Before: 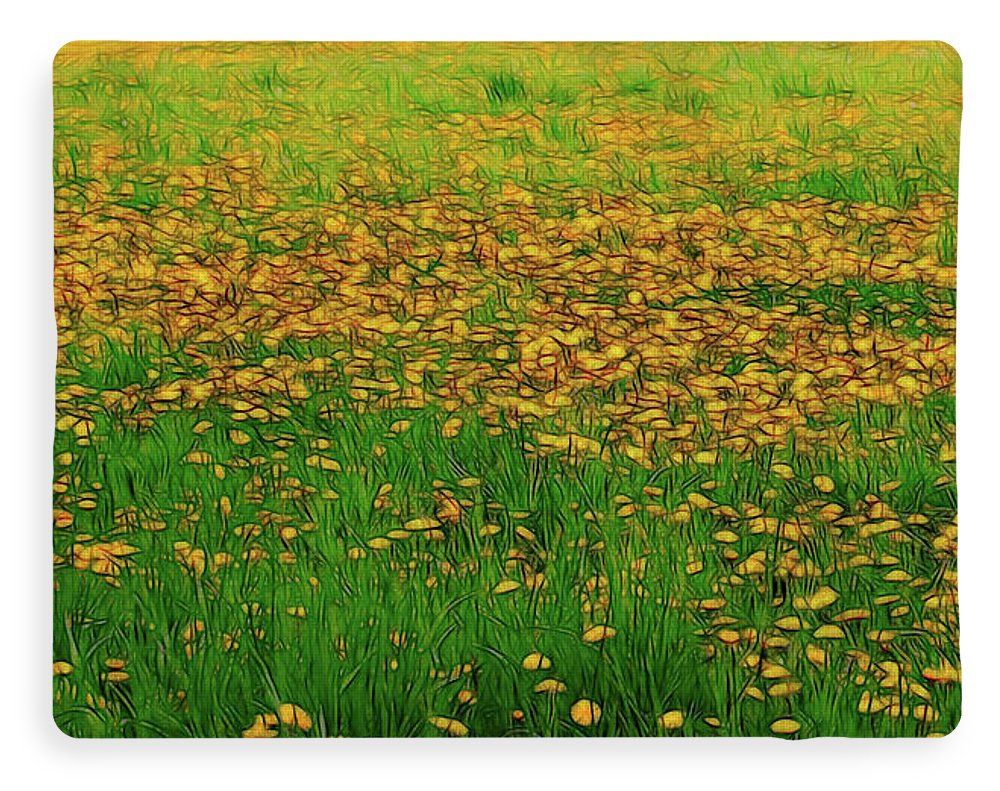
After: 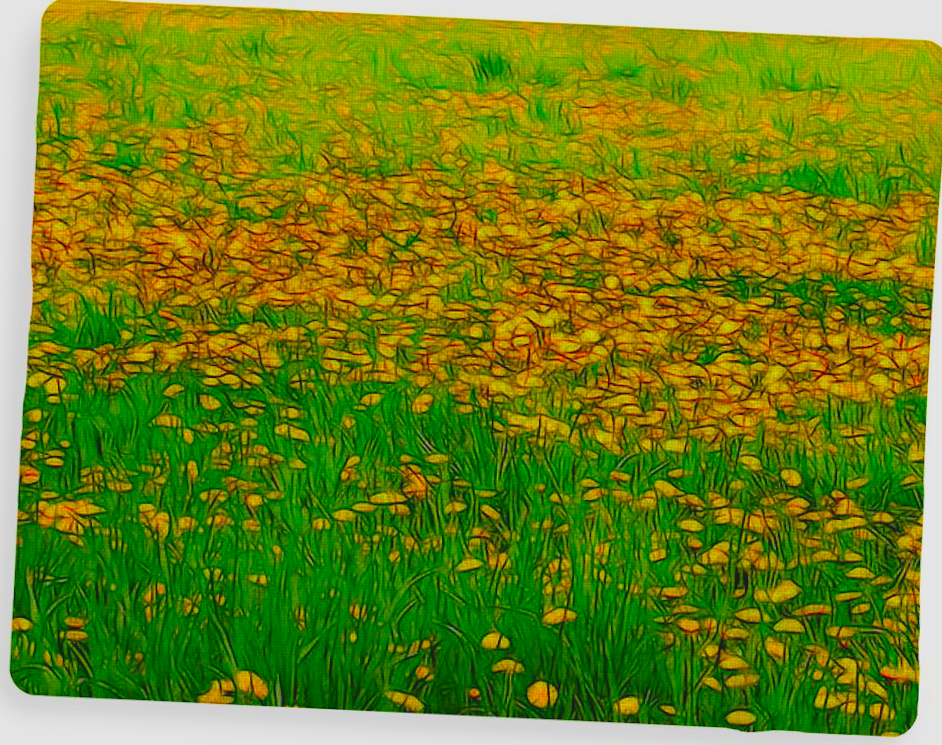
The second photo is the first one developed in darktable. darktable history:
crop and rotate: angle -2.81°
contrast brightness saturation: contrast -0.184, saturation 0.188
color balance rgb: linear chroma grading › global chroma 8.899%, perceptual saturation grading › global saturation 29.915%, global vibrance 20%
